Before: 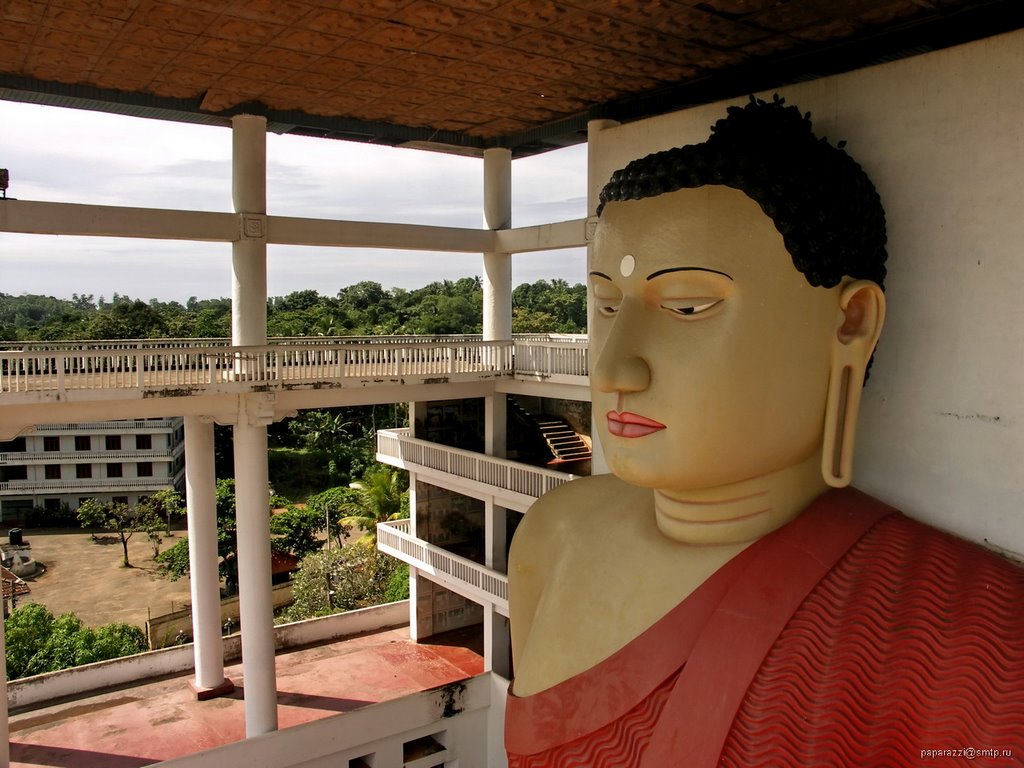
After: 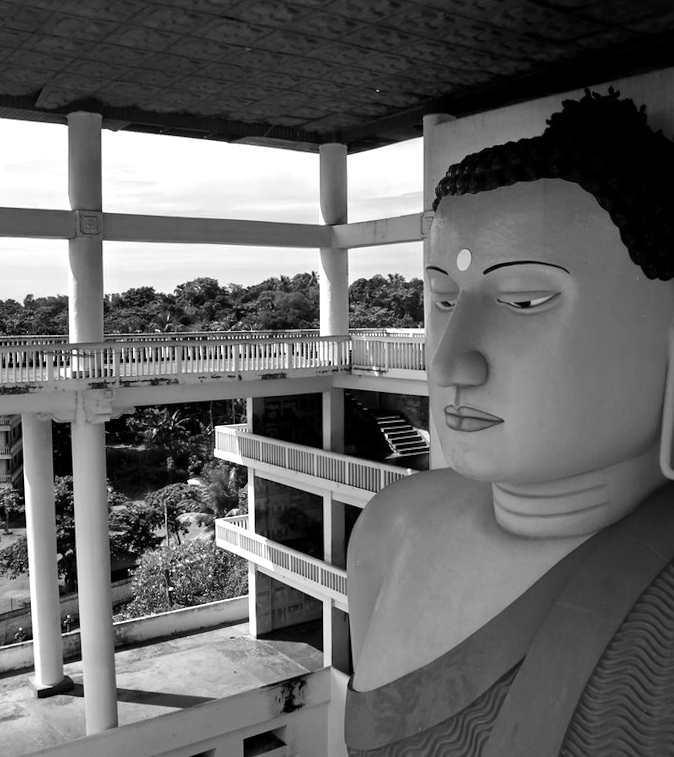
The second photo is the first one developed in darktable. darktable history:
monochrome: a -6.99, b 35.61, size 1.4
rotate and perspective: rotation -0.45°, automatic cropping original format, crop left 0.008, crop right 0.992, crop top 0.012, crop bottom 0.988
crop and rotate: left 15.546%, right 17.787%
tone equalizer: -8 EV -0.417 EV, -7 EV -0.389 EV, -6 EV -0.333 EV, -5 EV -0.222 EV, -3 EV 0.222 EV, -2 EV 0.333 EV, -1 EV 0.389 EV, +0 EV 0.417 EV, edges refinement/feathering 500, mask exposure compensation -1.57 EV, preserve details no
